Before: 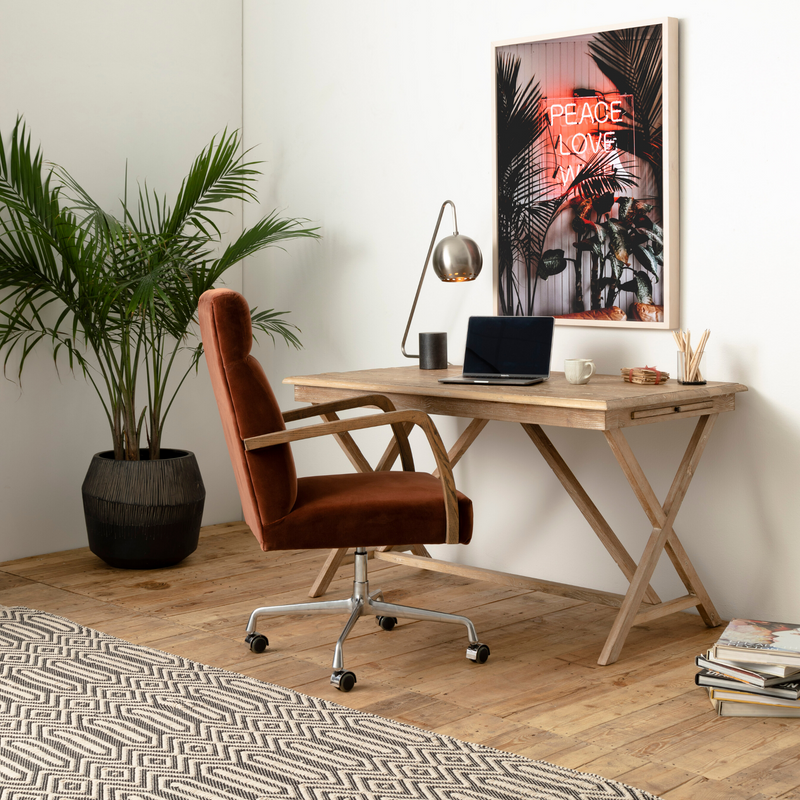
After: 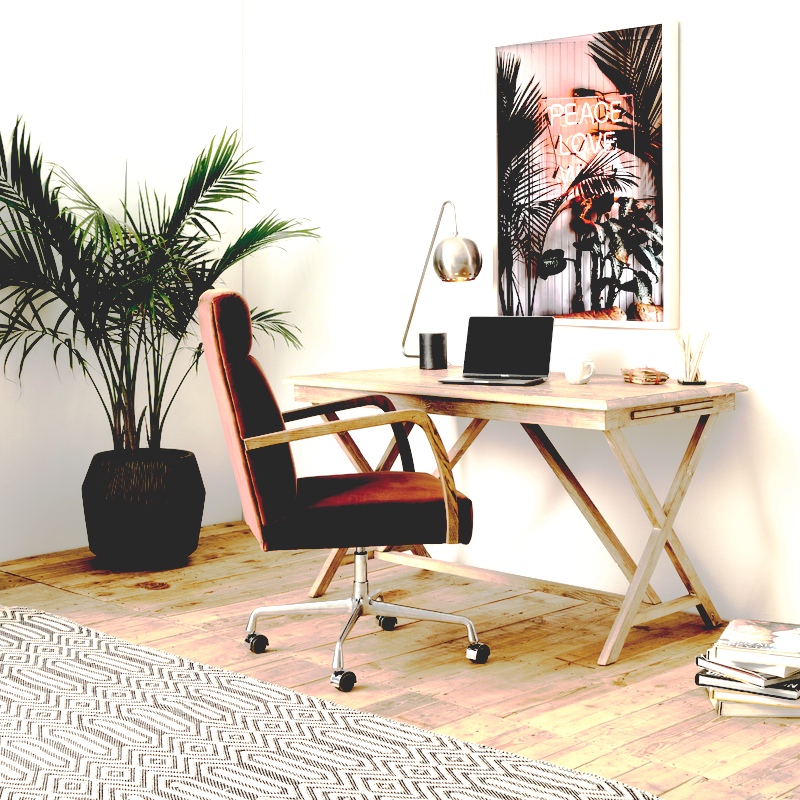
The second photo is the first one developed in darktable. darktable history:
base curve: curves: ch0 [(0.065, 0.026) (0.236, 0.358) (0.53, 0.546) (0.777, 0.841) (0.924, 0.992)], preserve colors none
tone equalizer: -8 EV -1.09 EV, -7 EV -1.01 EV, -6 EV -0.9 EV, -5 EV -0.601 EV, -3 EV 0.553 EV, -2 EV 0.851 EV, -1 EV 1 EV, +0 EV 1.08 EV
contrast brightness saturation: contrast 0.115, saturation -0.174
